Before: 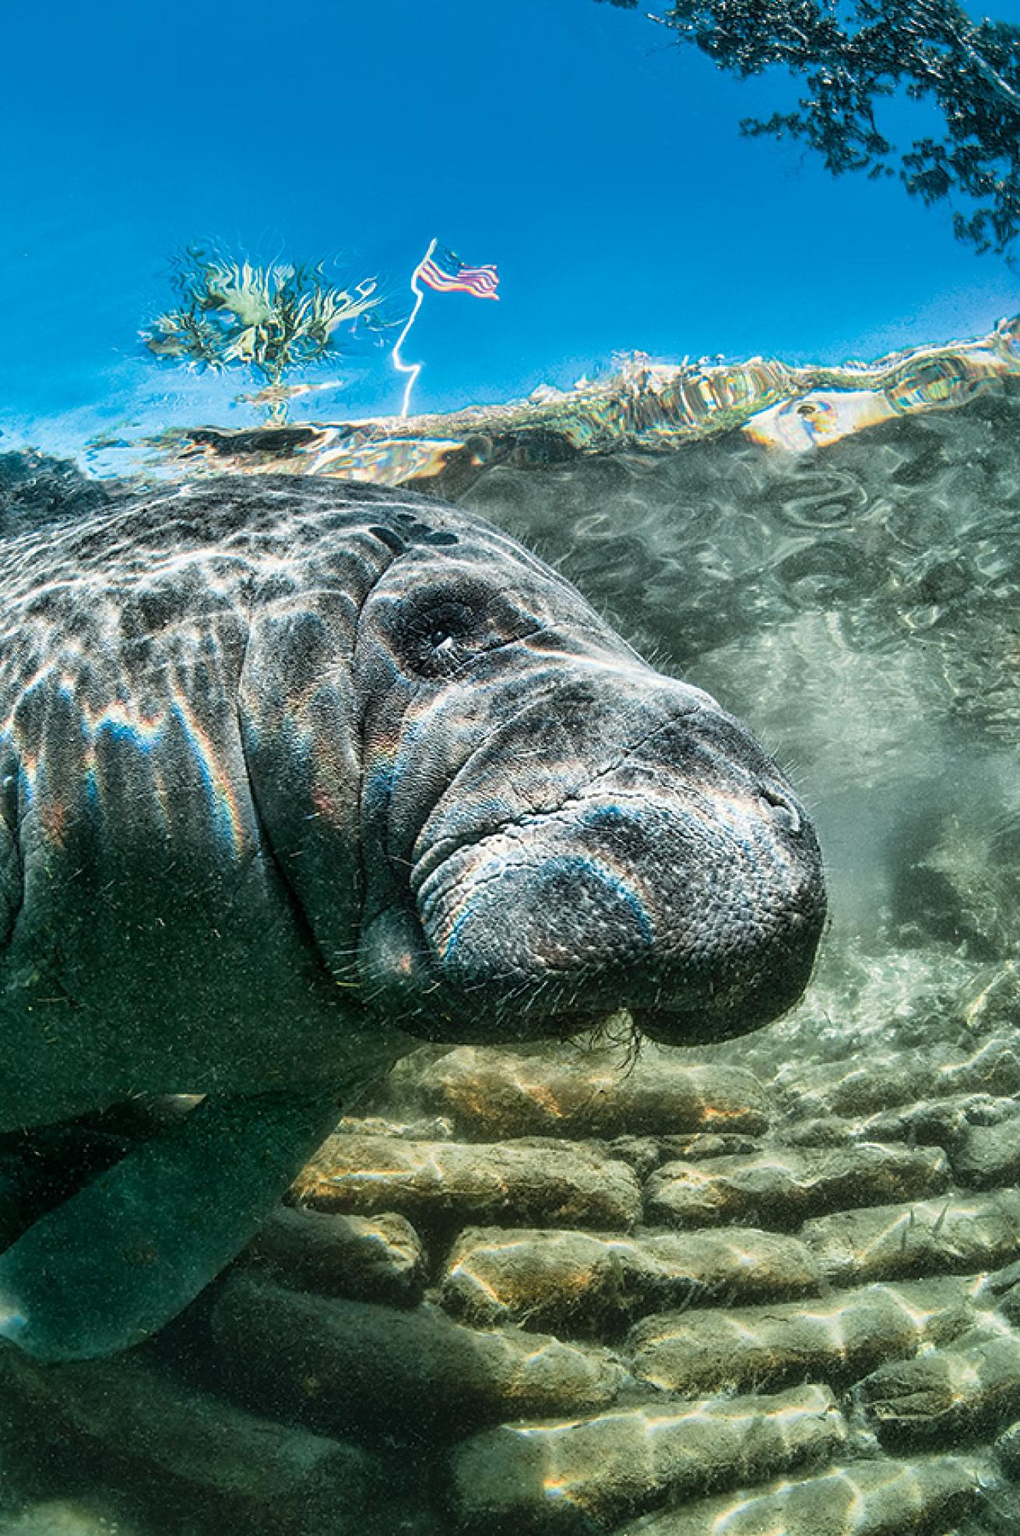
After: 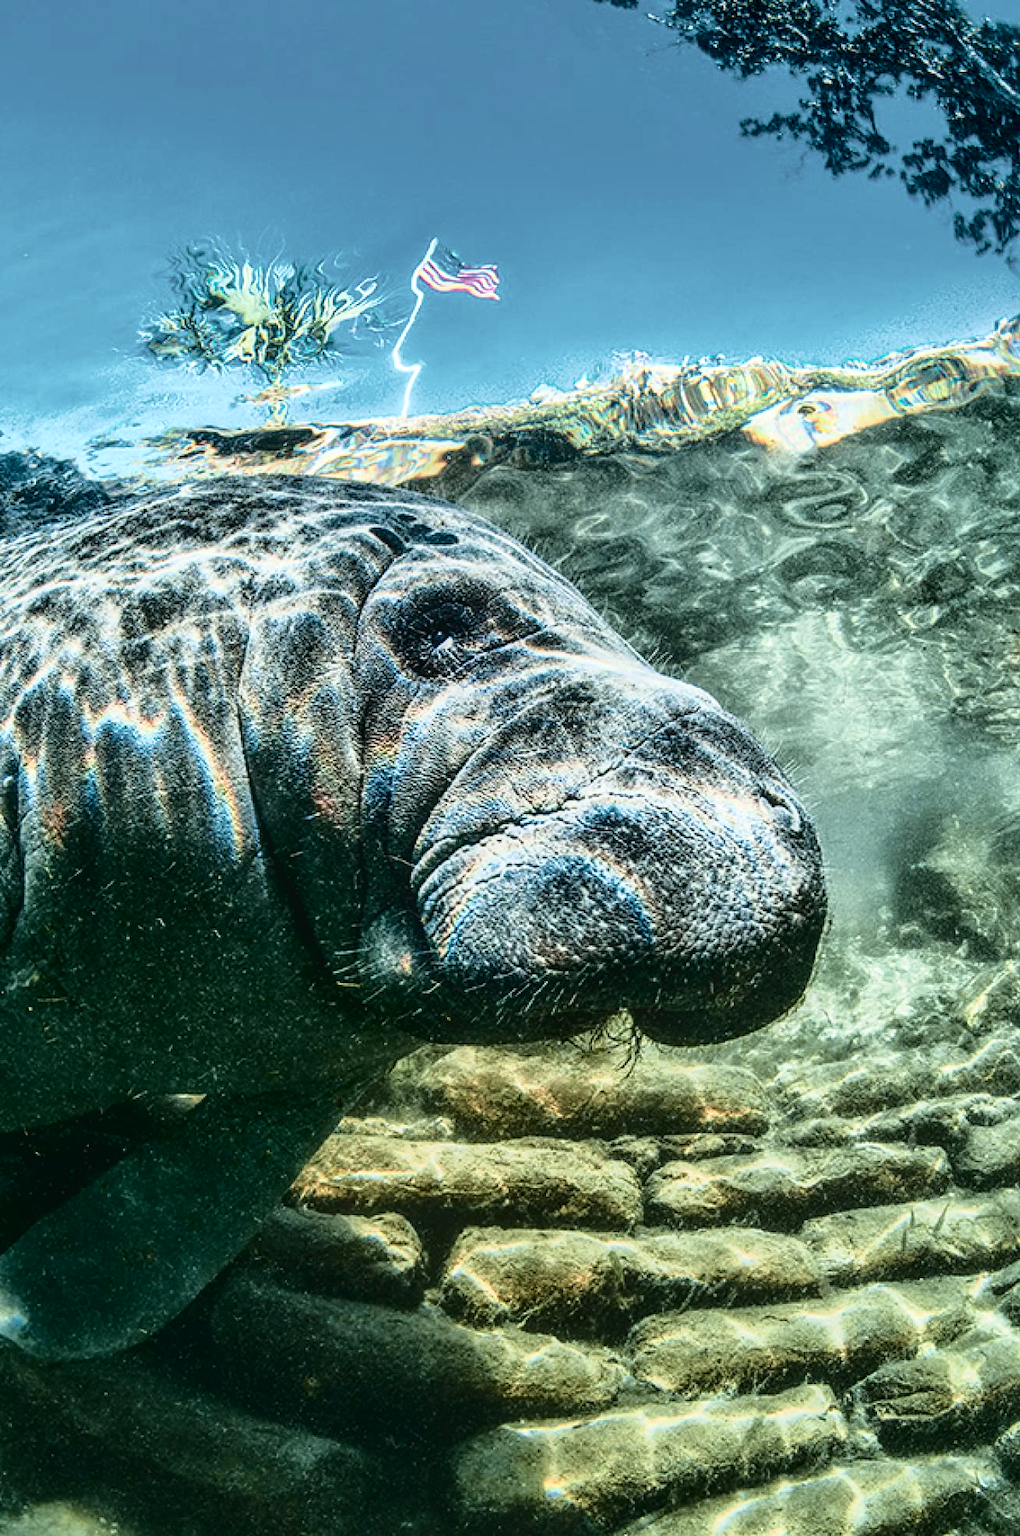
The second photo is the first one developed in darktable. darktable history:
local contrast: on, module defaults
tone curve: curves: ch0 [(0, 0.032) (0.078, 0.052) (0.236, 0.168) (0.43, 0.472) (0.508, 0.566) (0.66, 0.754) (0.79, 0.883) (0.994, 0.974)]; ch1 [(0, 0) (0.161, 0.092) (0.35, 0.33) (0.379, 0.401) (0.456, 0.456) (0.508, 0.501) (0.547, 0.531) (0.573, 0.563) (0.625, 0.602) (0.718, 0.734) (1, 1)]; ch2 [(0, 0) (0.369, 0.427) (0.44, 0.434) (0.502, 0.501) (0.54, 0.537) (0.586, 0.59) (0.621, 0.604) (1, 1)], color space Lab, independent channels, preserve colors none
velvia: on, module defaults
